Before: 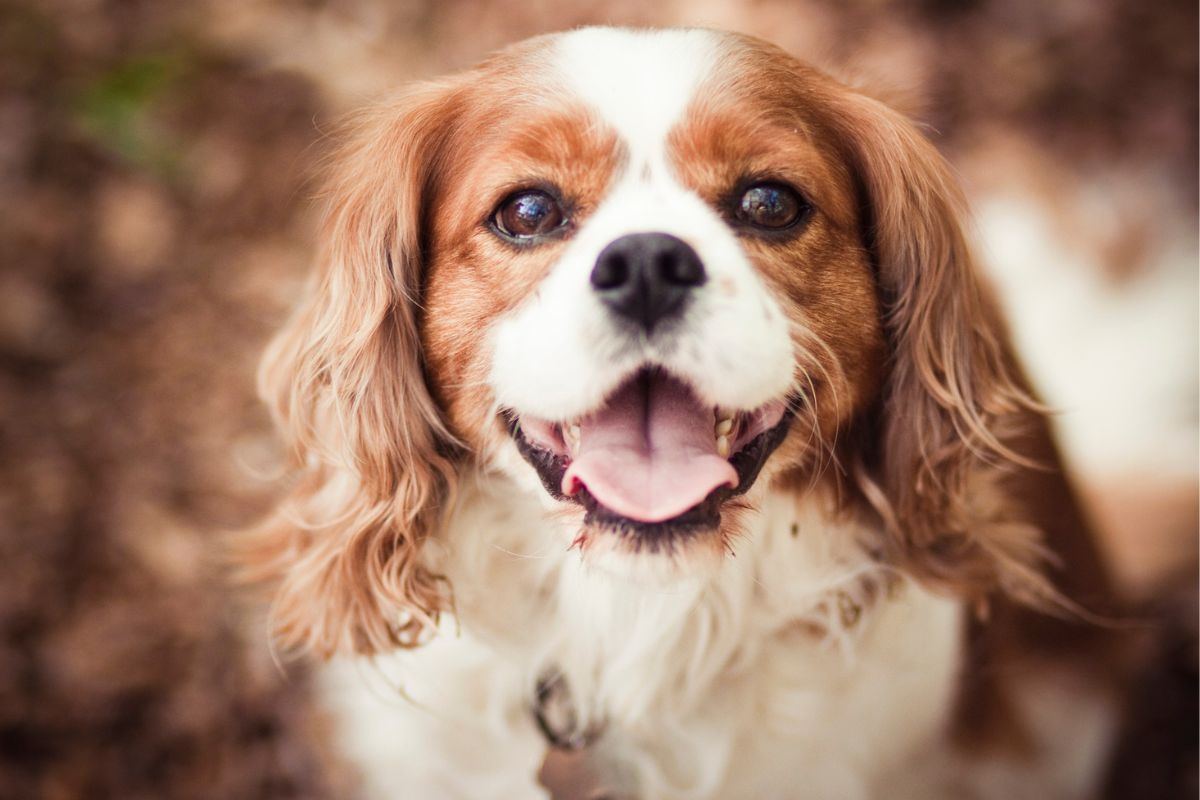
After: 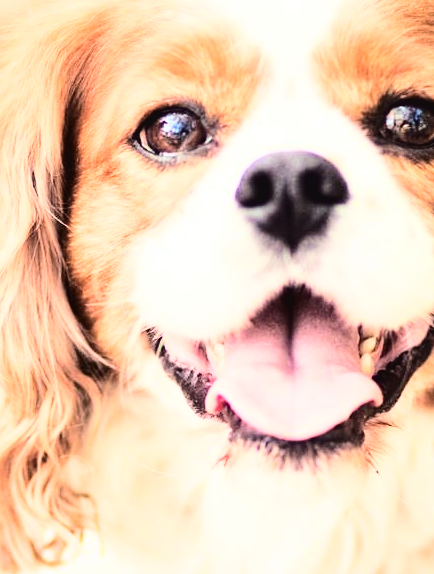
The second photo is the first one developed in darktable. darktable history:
sharpen: amount 0.212
base curve: curves: ch0 [(0, 0) (0.007, 0.004) (0.027, 0.03) (0.046, 0.07) (0.207, 0.54) (0.442, 0.872) (0.673, 0.972) (1, 1)]
crop and rotate: left 29.681%, top 10.263%, right 34.127%, bottom 17.932%
tone curve: curves: ch0 [(0, 0) (0.003, 0.035) (0.011, 0.035) (0.025, 0.035) (0.044, 0.046) (0.069, 0.063) (0.1, 0.084) (0.136, 0.123) (0.177, 0.174) (0.224, 0.232) (0.277, 0.304) (0.335, 0.387) (0.399, 0.476) (0.468, 0.566) (0.543, 0.639) (0.623, 0.714) (0.709, 0.776) (0.801, 0.851) (0.898, 0.921) (1, 1)], color space Lab, independent channels, preserve colors none
